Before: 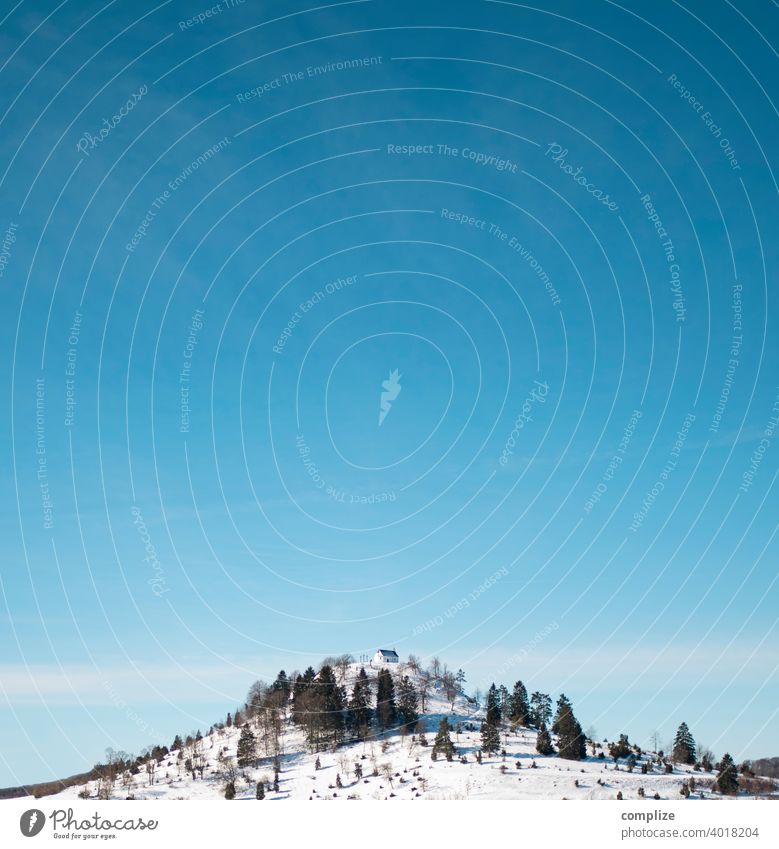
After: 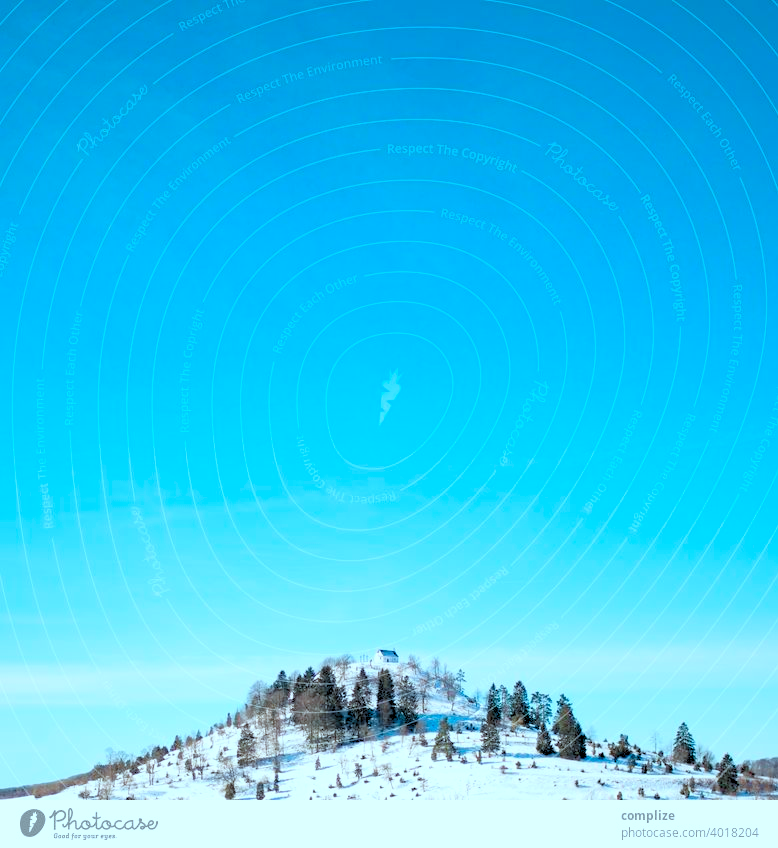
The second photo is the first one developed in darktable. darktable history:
levels: levels [0.072, 0.414, 0.976]
crop and rotate: left 0.119%, bottom 0.008%
color correction: highlights a* -11.75, highlights b* -15.5
